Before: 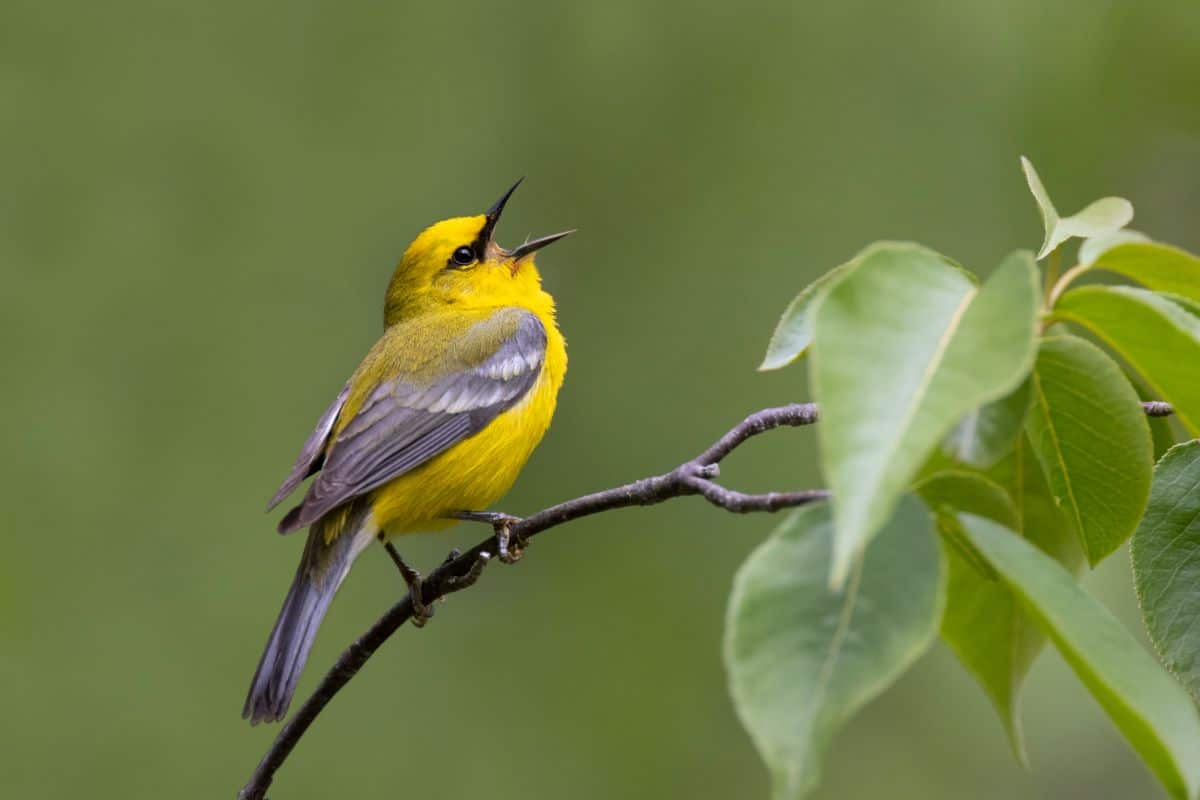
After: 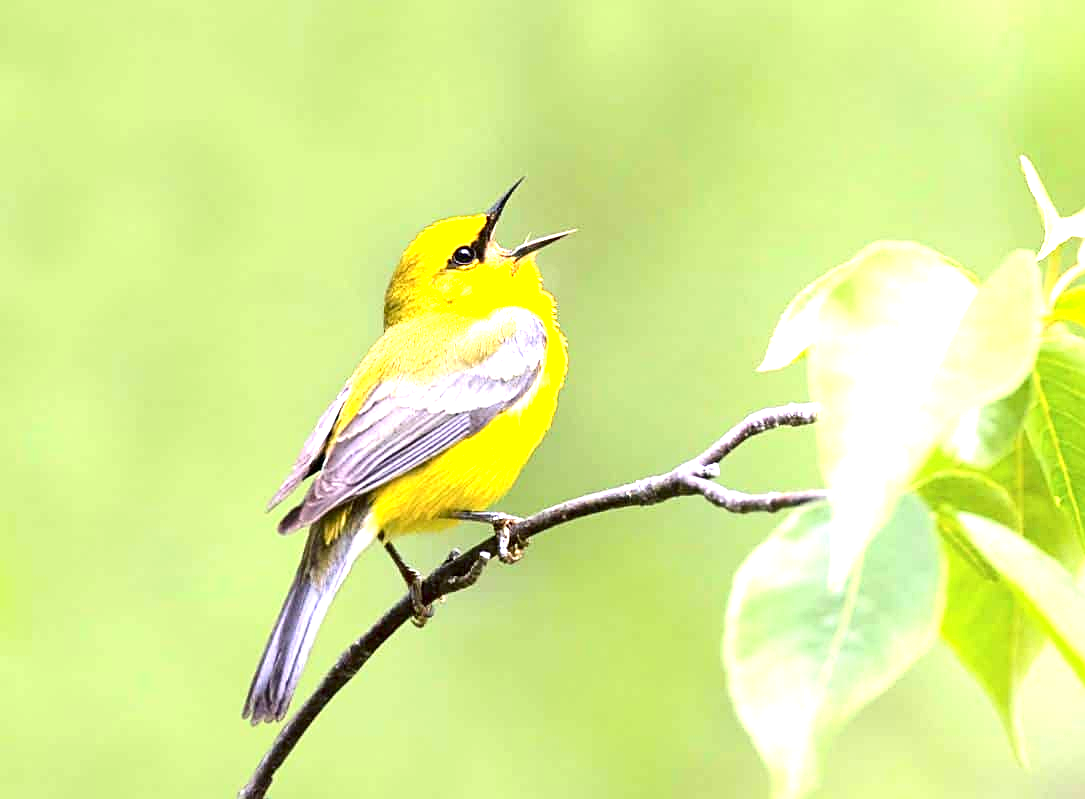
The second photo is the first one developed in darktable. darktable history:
exposure: exposure 2.207 EV, compensate highlight preservation false
crop: right 9.509%, bottom 0.031%
contrast brightness saturation: contrast 0.14
sharpen: on, module defaults
